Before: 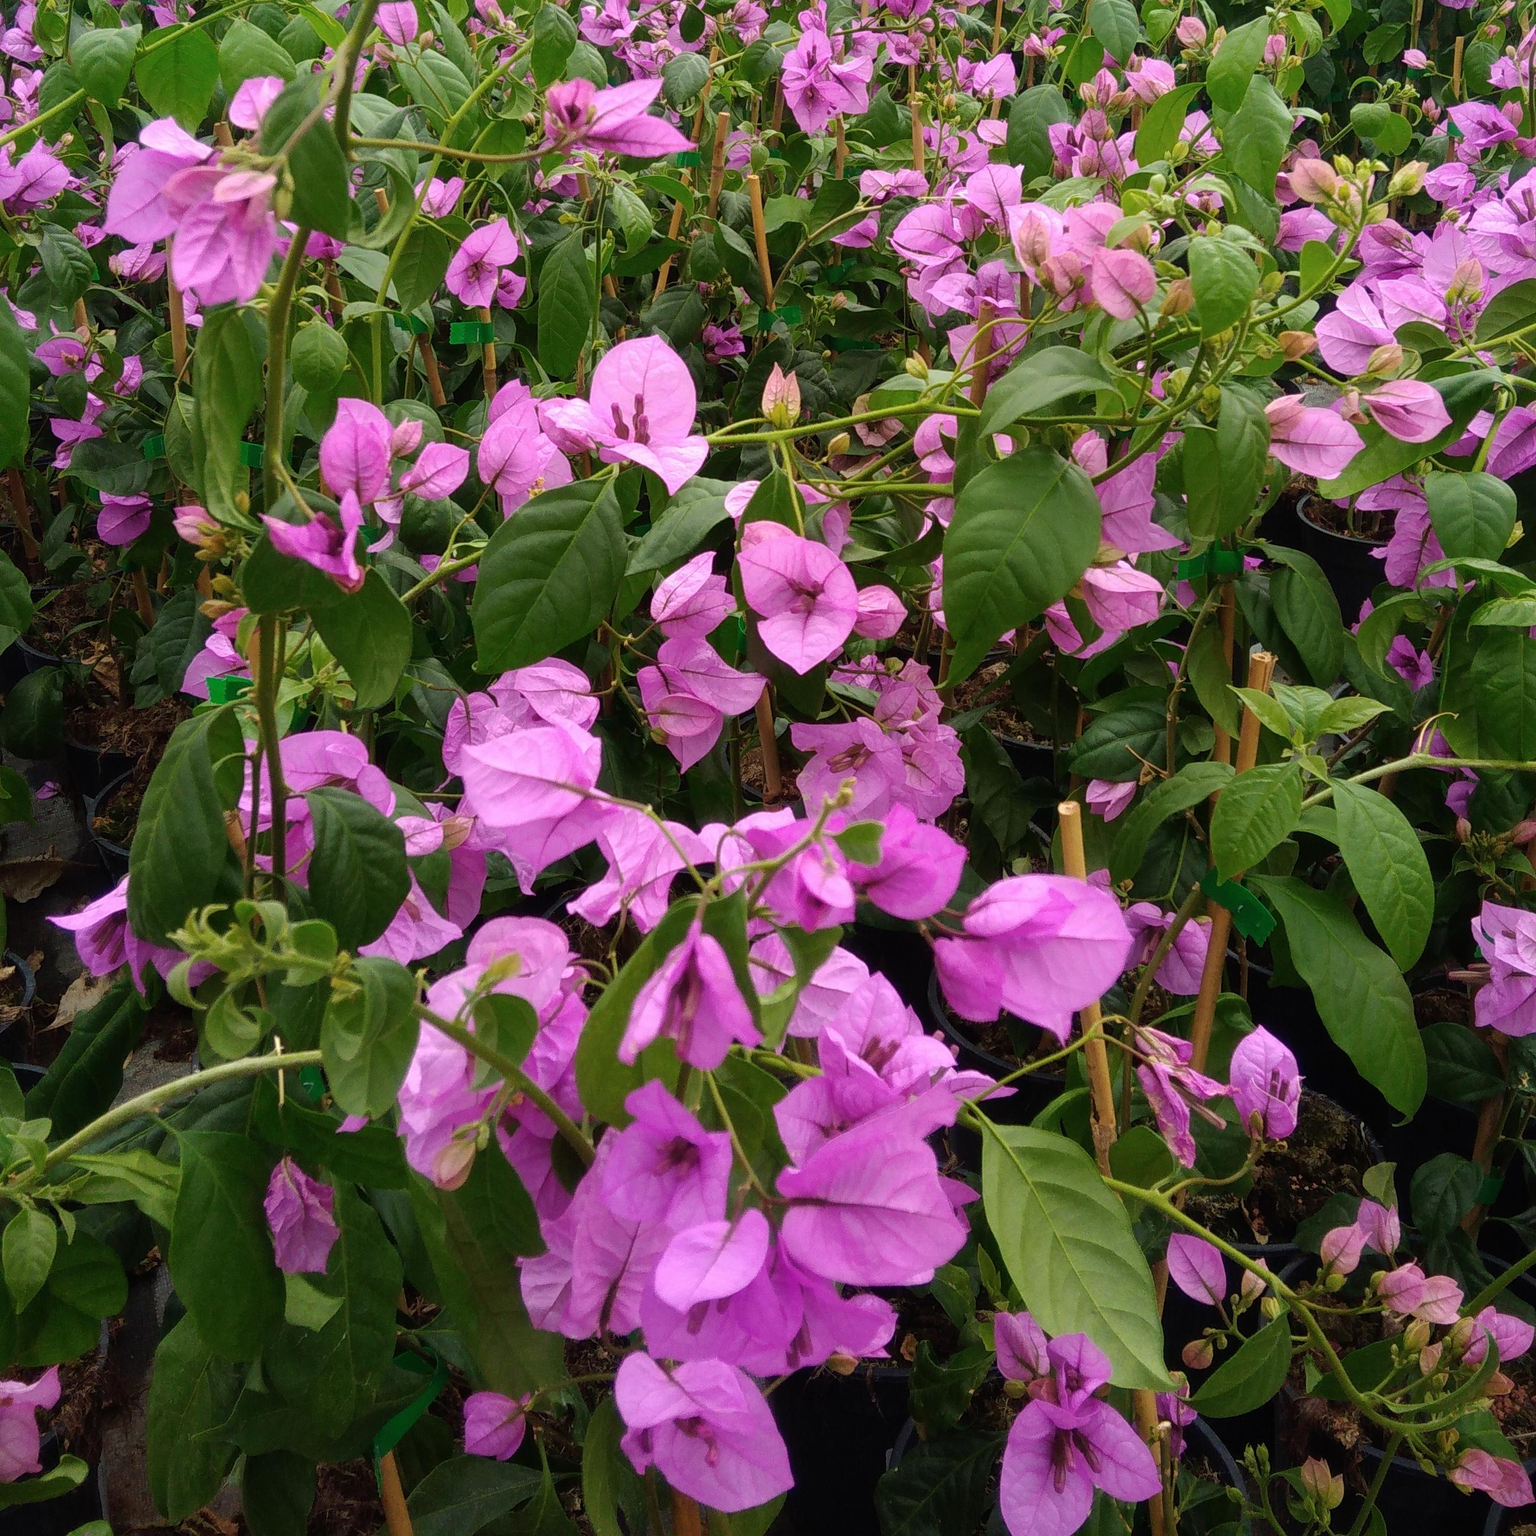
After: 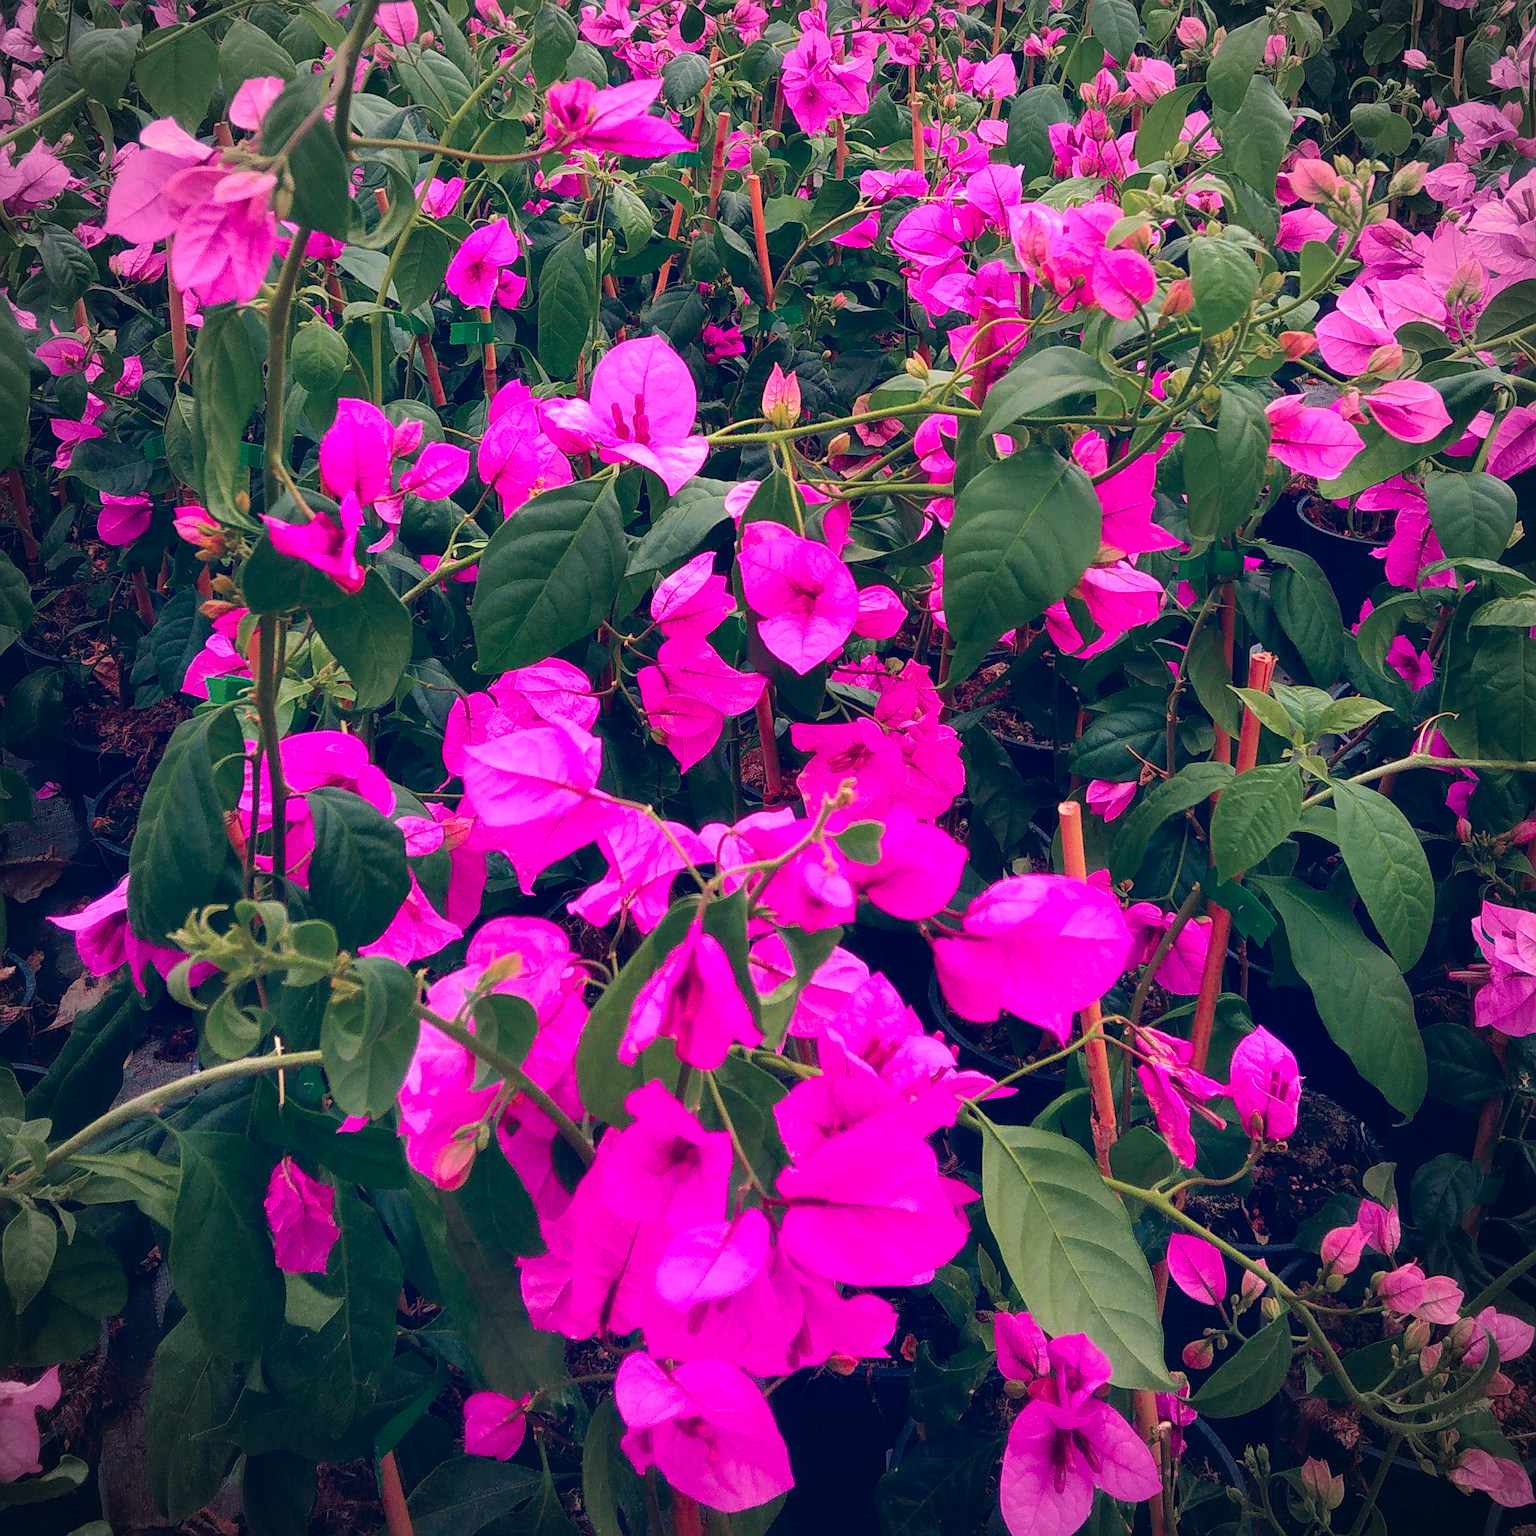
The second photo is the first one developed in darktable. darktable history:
sharpen: on, module defaults
vignetting: on, module defaults
tone curve: curves: ch1 [(0, 0) (0.108, 0.197) (0.5, 0.5) (0.681, 0.885) (1, 1)]; ch2 [(0, 0) (0.28, 0.151) (1, 1)], color space Lab, independent channels
white balance: red 1.138, green 0.996, blue 0.812
